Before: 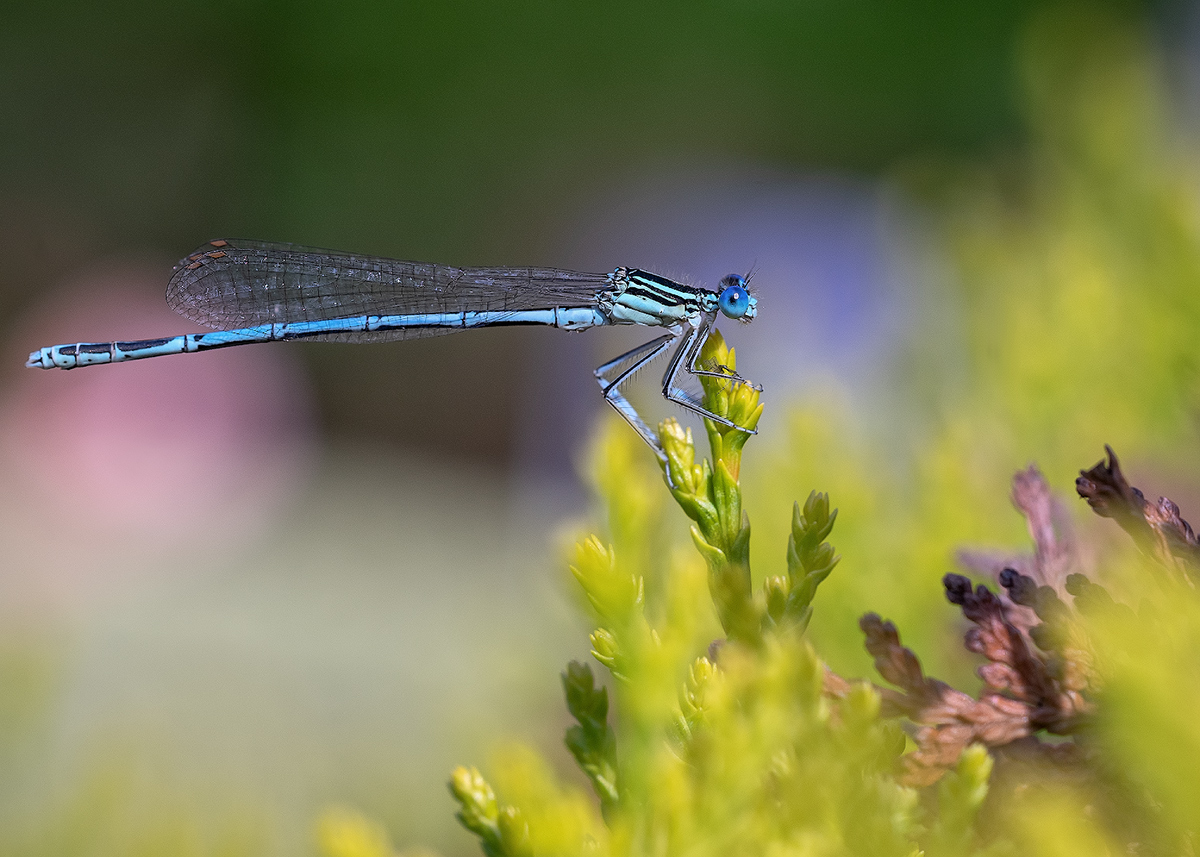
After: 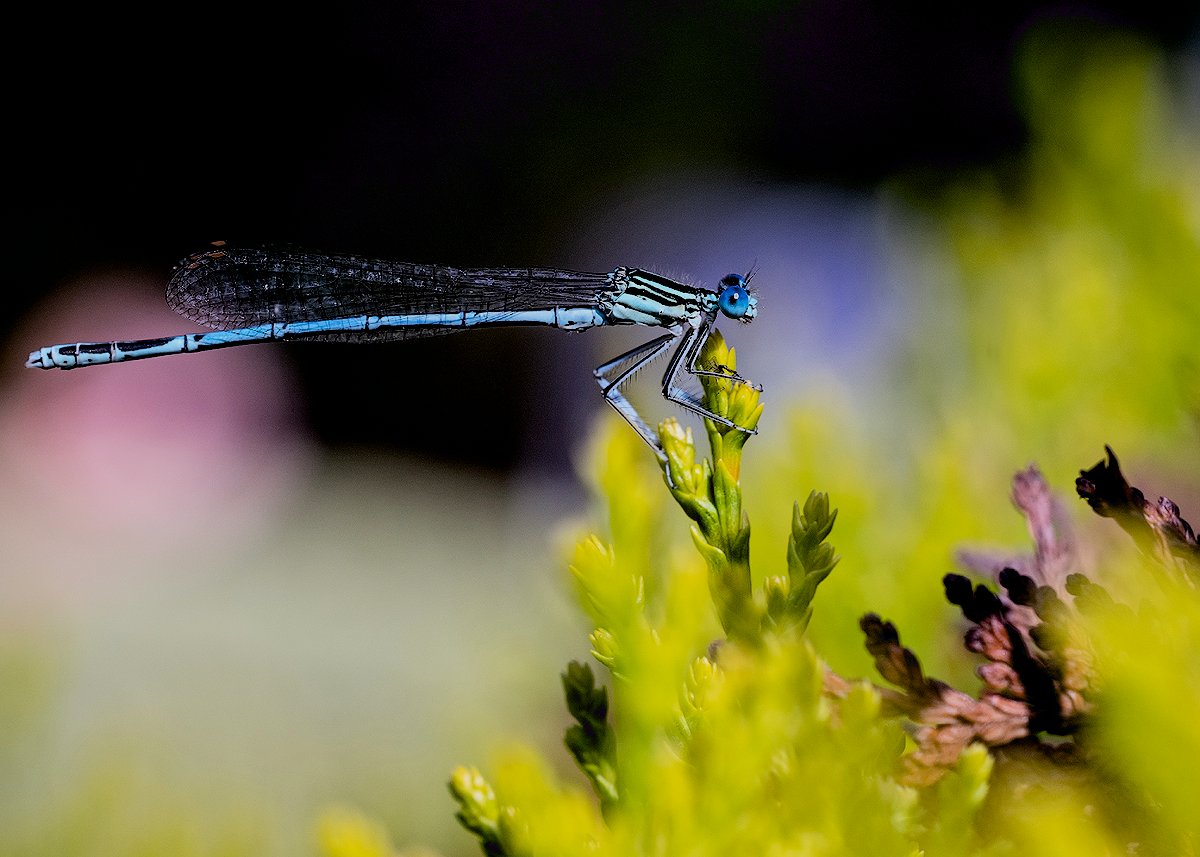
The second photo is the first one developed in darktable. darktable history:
exposure: black level correction 0.047, exposure 0.012 EV, compensate exposure bias true, compensate highlight preservation false
filmic rgb: black relative exposure -5.14 EV, white relative exposure 3.99 EV, hardness 2.89, contrast 1.297, highlights saturation mix -28.78%
